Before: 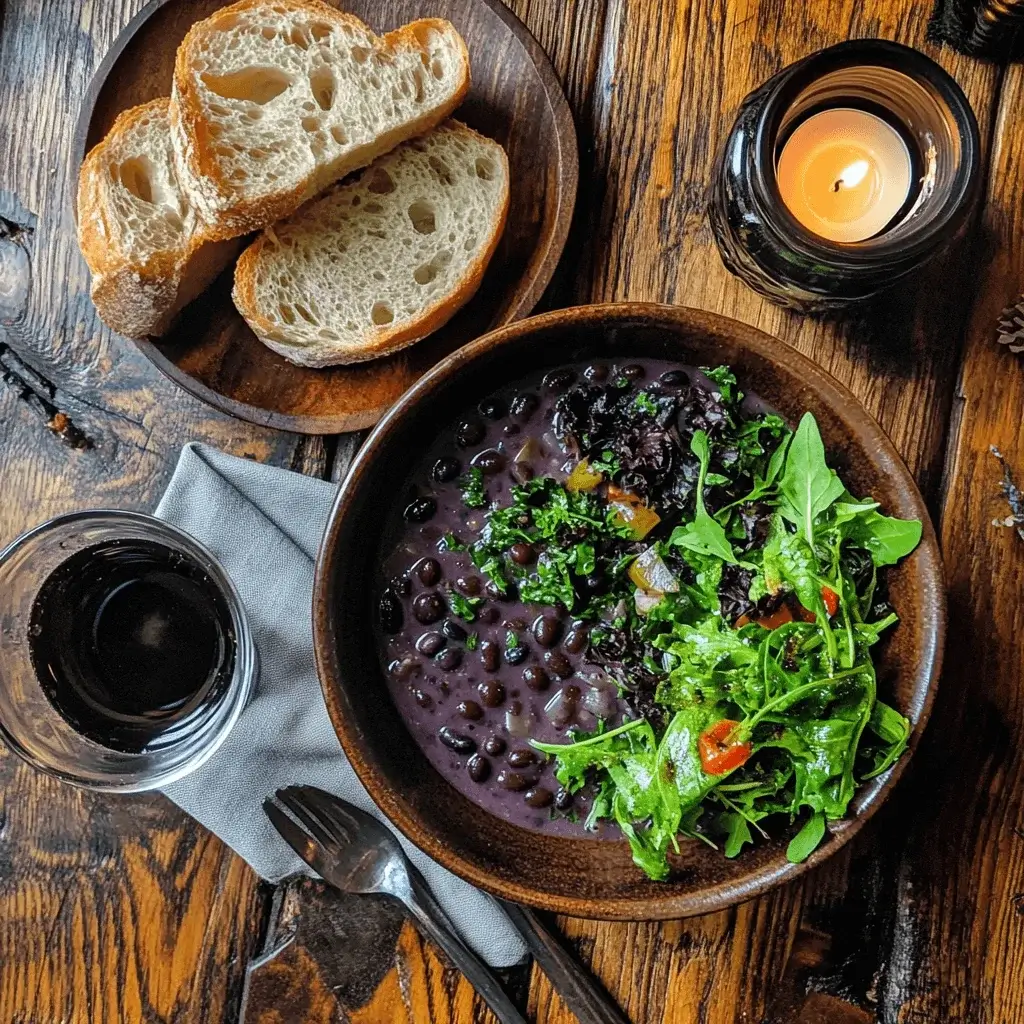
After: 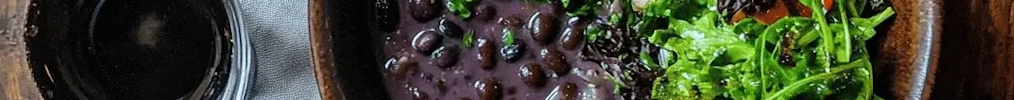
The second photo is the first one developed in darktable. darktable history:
rotate and perspective: rotation -0.45°, automatic cropping original format, crop left 0.008, crop right 0.992, crop top 0.012, crop bottom 0.988
crop and rotate: top 59.084%, bottom 30.916%
